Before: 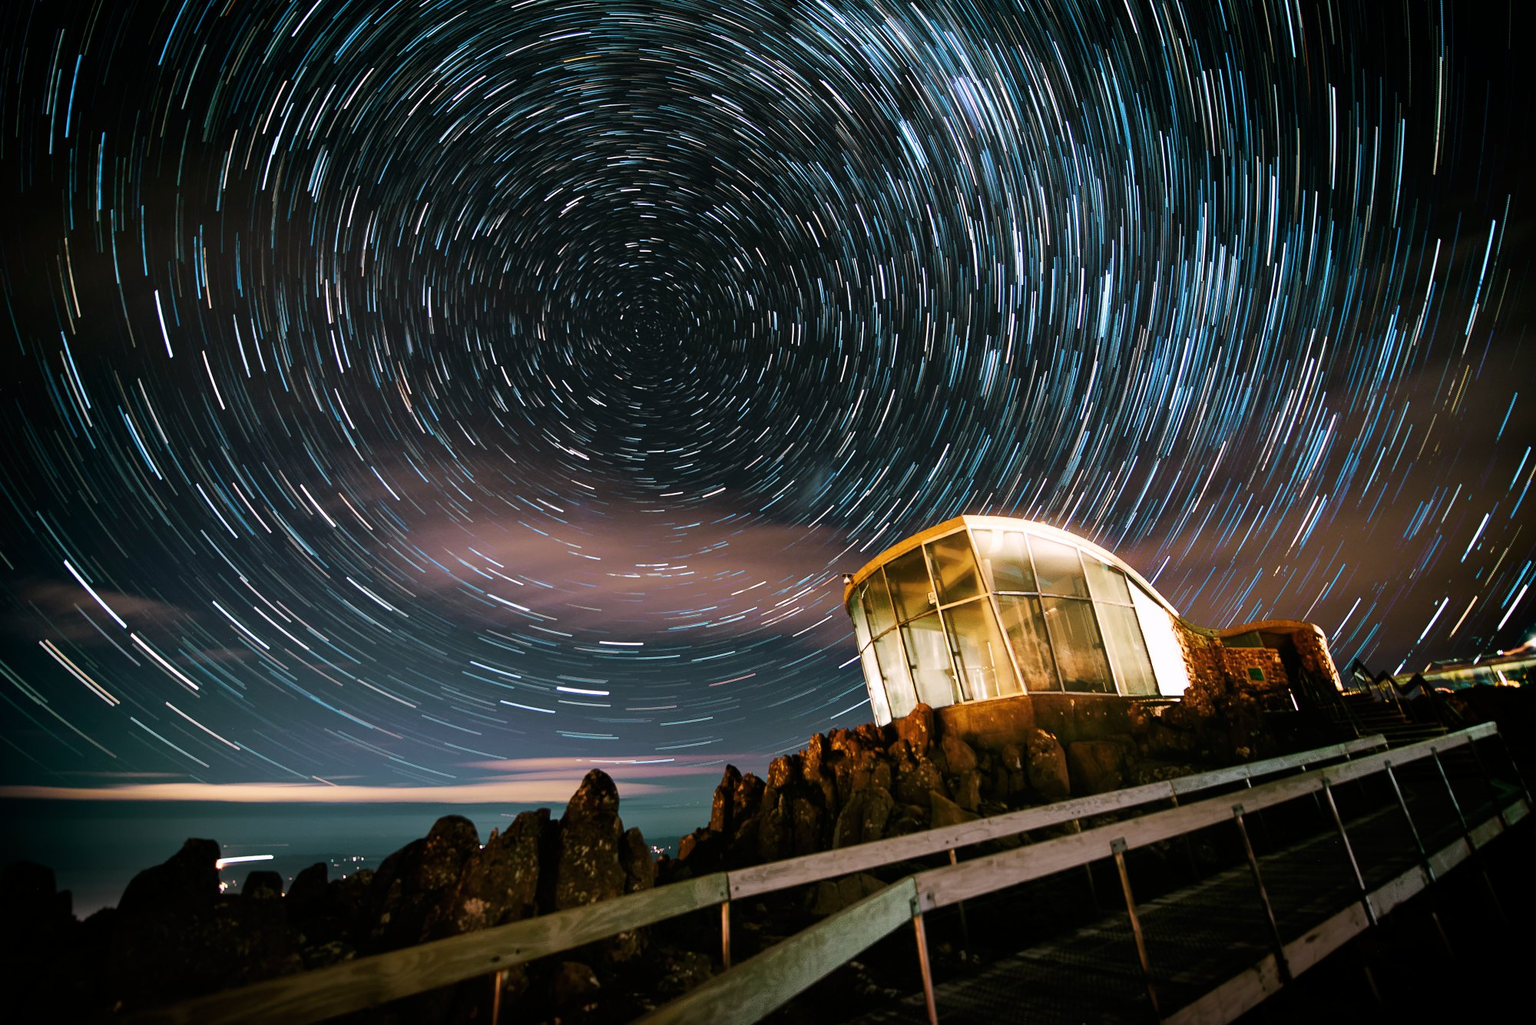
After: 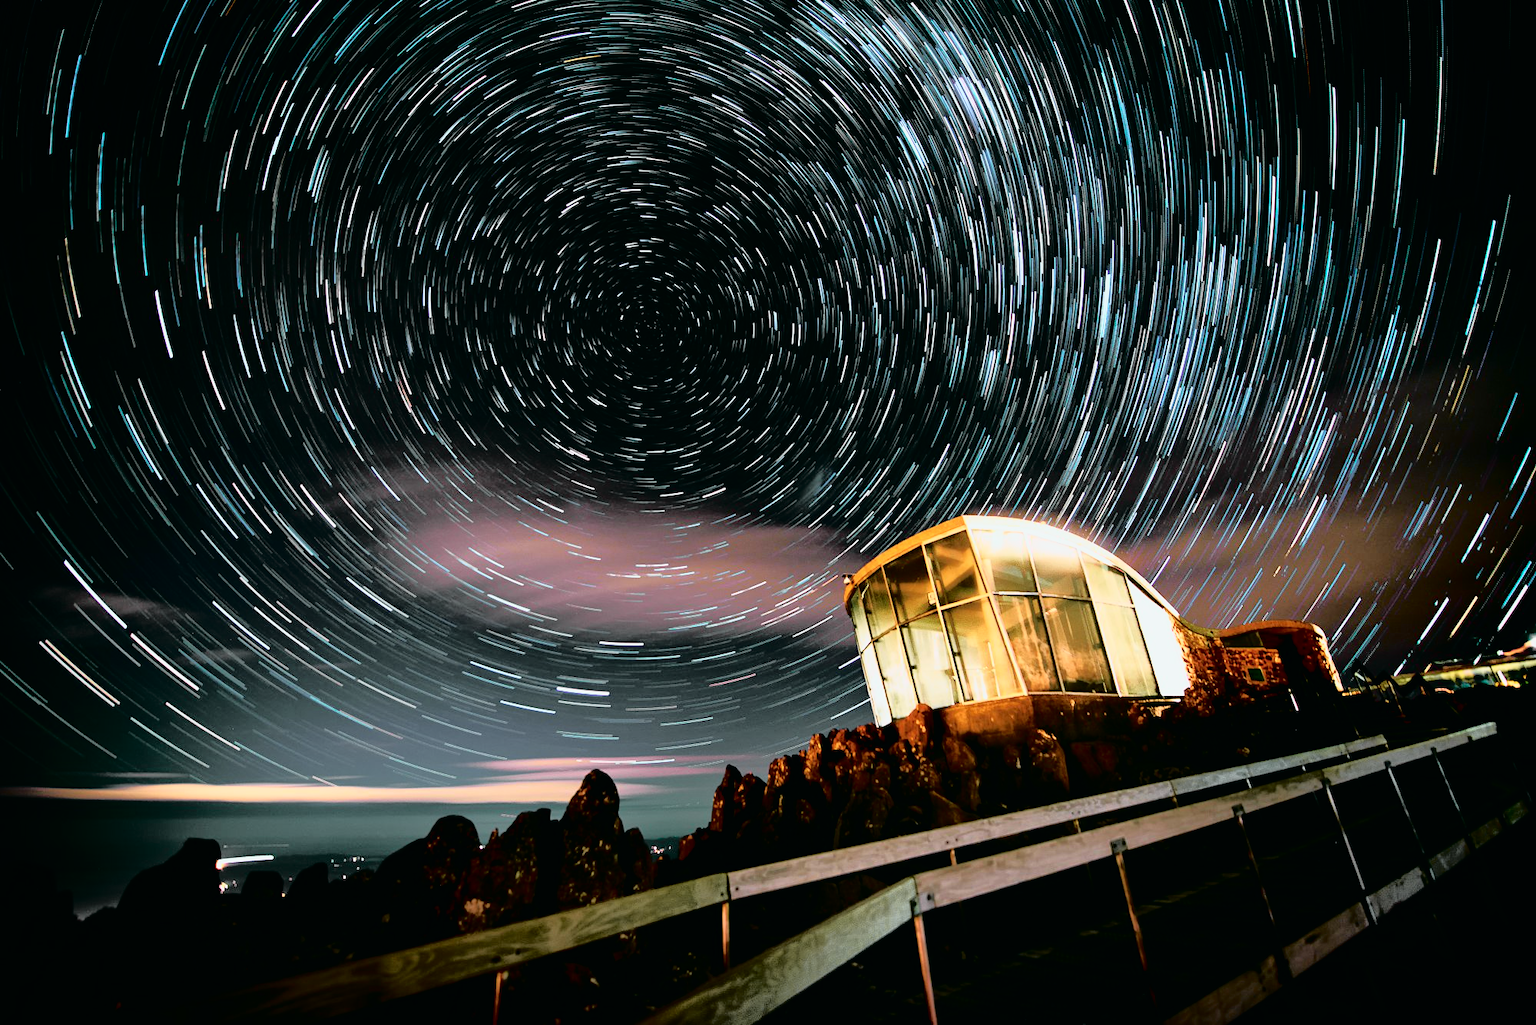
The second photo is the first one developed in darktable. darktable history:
tone curve: curves: ch0 [(0, 0.015) (0.091, 0.055) (0.184, 0.159) (0.304, 0.382) (0.492, 0.579) (0.628, 0.755) (0.832, 0.932) (0.984, 0.963)]; ch1 [(0, 0) (0.34, 0.235) (0.46, 0.46) (0.515, 0.502) (0.553, 0.567) (0.764, 0.815) (1, 1)]; ch2 [(0, 0) (0.44, 0.458) (0.479, 0.492) (0.524, 0.507) (0.557, 0.567) (0.673, 0.699) (1, 1)], color space Lab, independent channels, preserve colors none
fill light: exposure -2 EV, width 8.6
white balance: emerald 1
